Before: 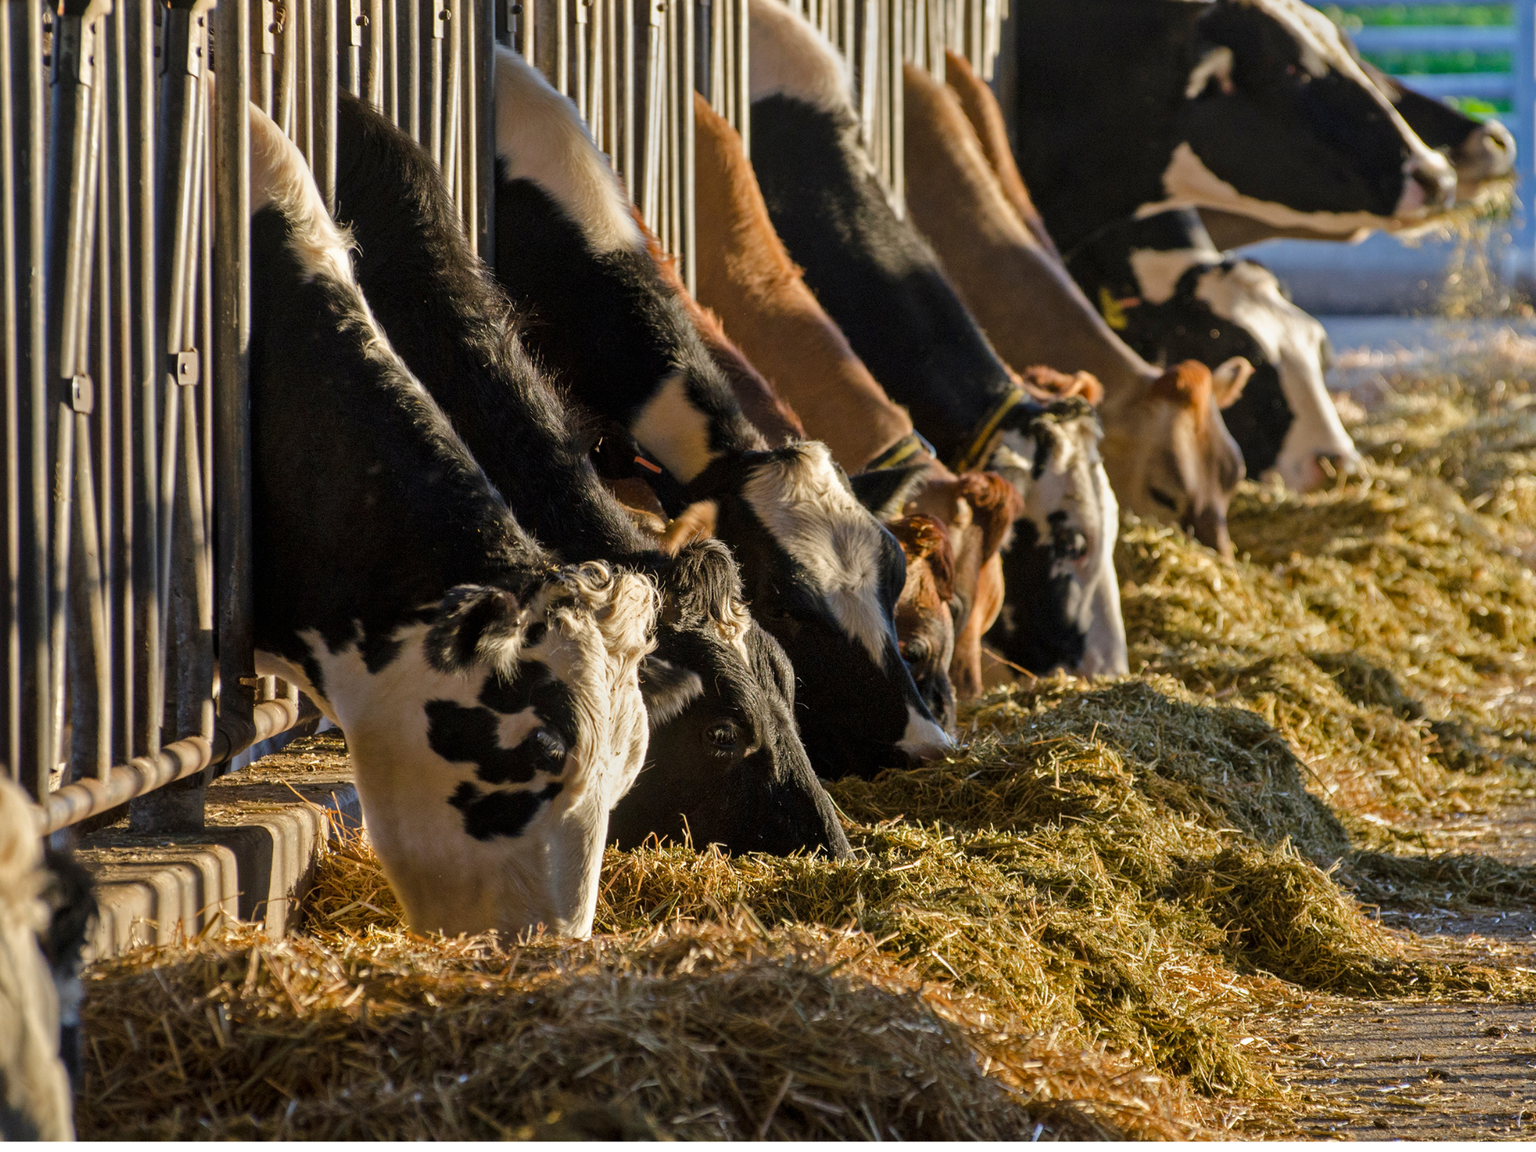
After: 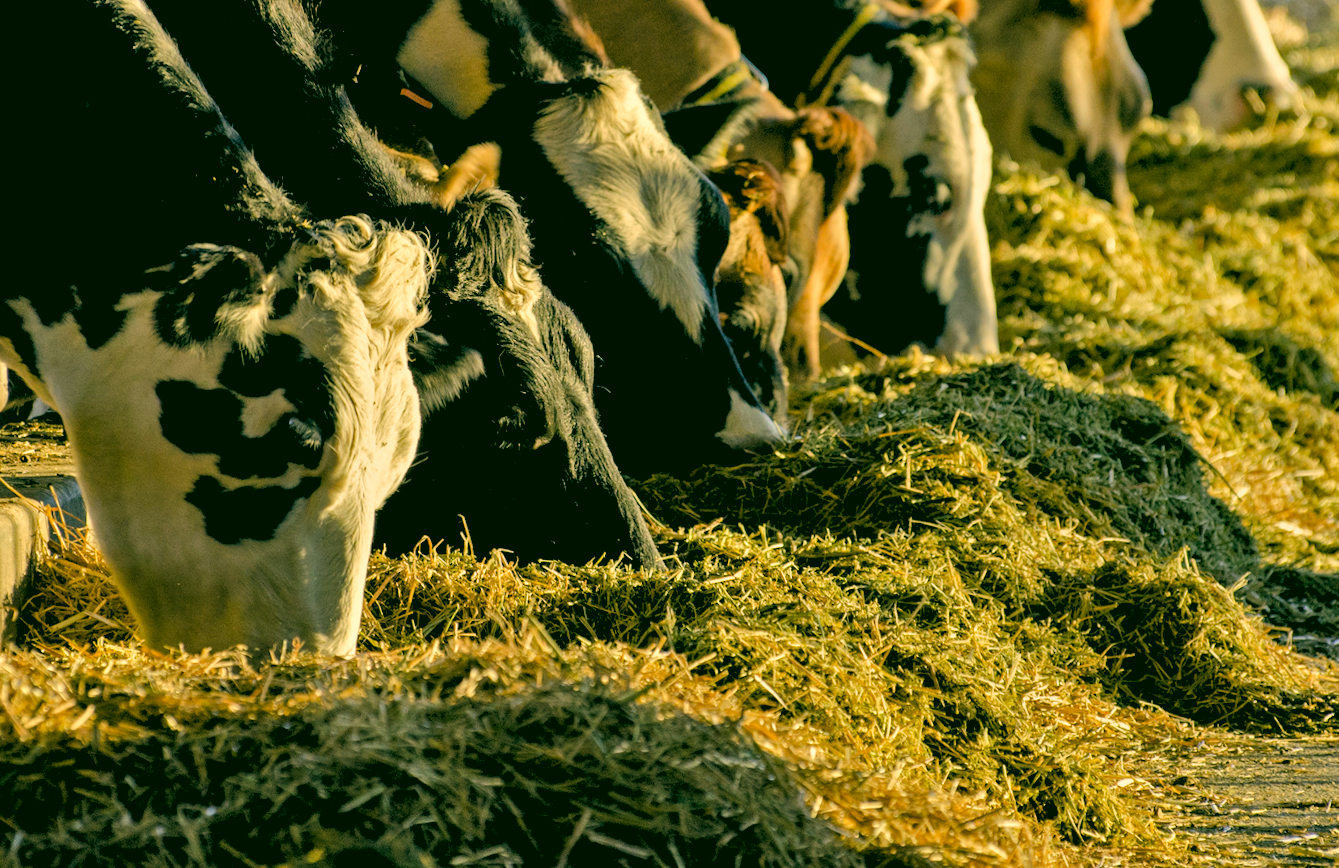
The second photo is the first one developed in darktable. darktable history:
rgb levels: preserve colors sum RGB, levels [[0.038, 0.433, 0.934], [0, 0.5, 1], [0, 0.5, 1]]
shadows and highlights: radius 125.46, shadows 30.51, highlights -30.51, low approximation 0.01, soften with gaussian
tone equalizer: -8 EV -0.417 EV, -7 EV -0.389 EV, -6 EV -0.333 EV, -5 EV -0.222 EV, -3 EV 0.222 EV, -2 EV 0.333 EV, -1 EV 0.389 EV, +0 EV 0.417 EV, edges refinement/feathering 500, mask exposure compensation -1.57 EV, preserve details no
color correction: highlights a* 5.62, highlights b* 33.57, shadows a* -25.86, shadows b* 4.02
color calibration: illuminant as shot in camera, x 0.358, y 0.373, temperature 4628.91 K
crop and rotate: left 17.299%, top 35.115%, right 7.015%, bottom 1.024%
white balance: emerald 1
rotate and perspective: rotation 0.074°, lens shift (vertical) 0.096, lens shift (horizontal) -0.041, crop left 0.043, crop right 0.952, crop top 0.024, crop bottom 0.979
